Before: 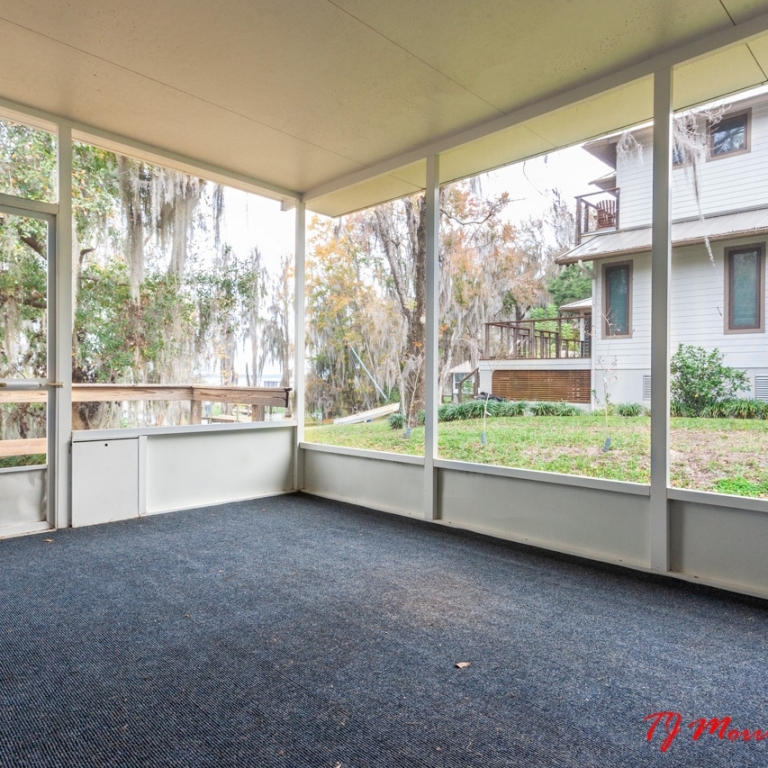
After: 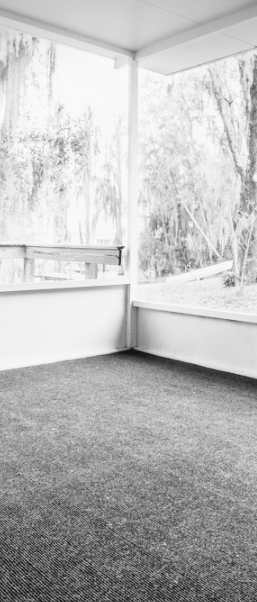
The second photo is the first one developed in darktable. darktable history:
crop and rotate: left 21.77%, top 18.528%, right 44.676%, bottom 2.997%
vignetting: fall-off radius 60.65%
monochrome: a 32, b 64, size 2.3, highlights 1
rgb levels: mode RGB, independent channels, levels [[0, 0.5, 1], [0, 0.521, 1], [0, 0.536, 1]]
contrast brightness saturation: contrast 0.03, brightness 0.06, saturation 0.13
tone curve: curves: ch0 [(0, 0.029) (0.071, 0.087) (0.223, 0.265) (0.447, 0.605) (0.654, 0.823) (0.861, 0.943) (1, 0.981)]; ch1 [(0, 0) (0.353, 0.344) (0.447, 0.449) (0.502, 0.501) (0.547, 0.54) (0.57, 0.582) (0.608, 0.608) (0.618, 0.631) (0.657, 0.699) (1, 1)]; ch2 [(0, 0) (0.34, 0.314) (0.456, 0.456) (0.5, 0.503) (0.528, 0.54) (0.557, 0.577) (0.589, 0.626) (1, 1)], color space Lab, independent channels, preserve colors none
